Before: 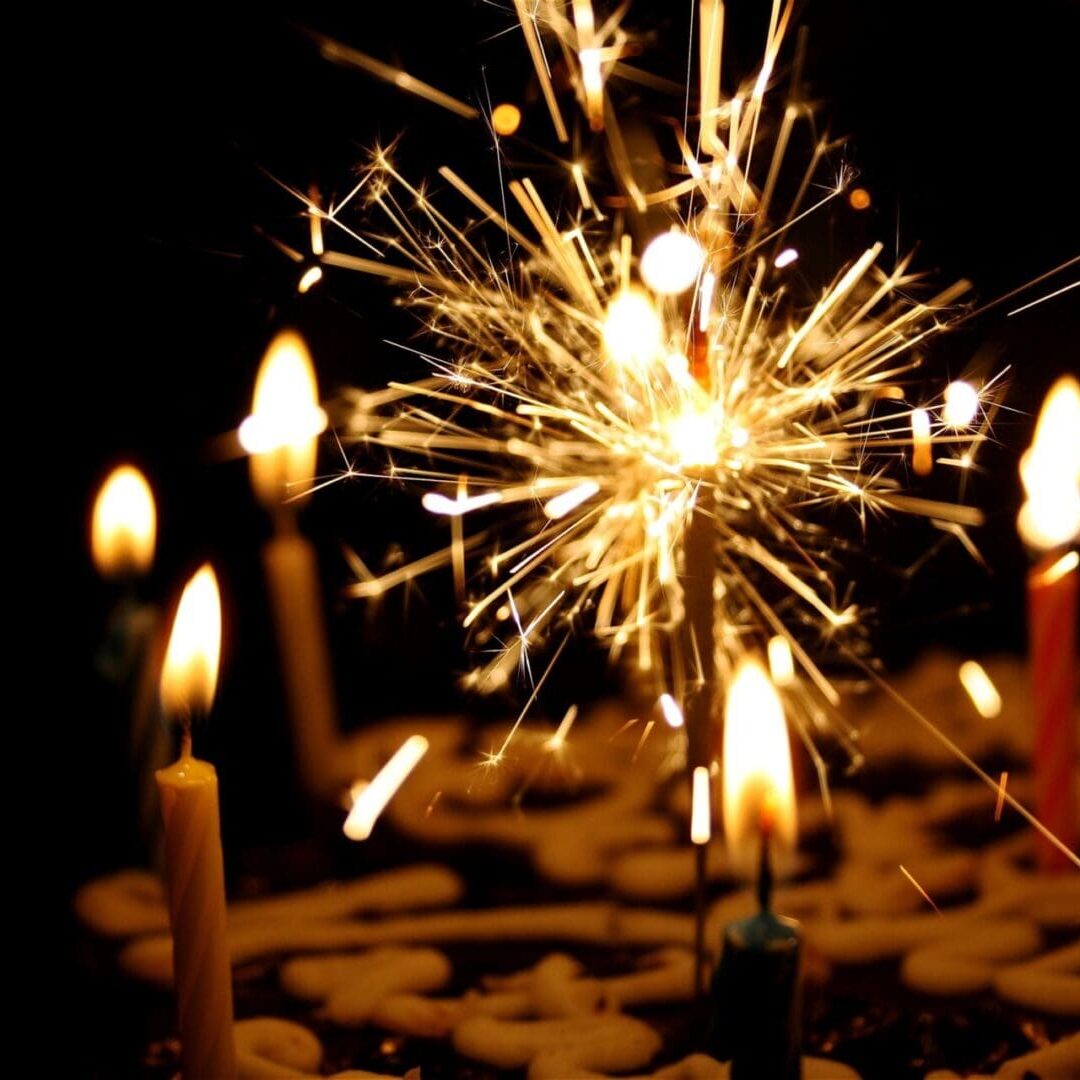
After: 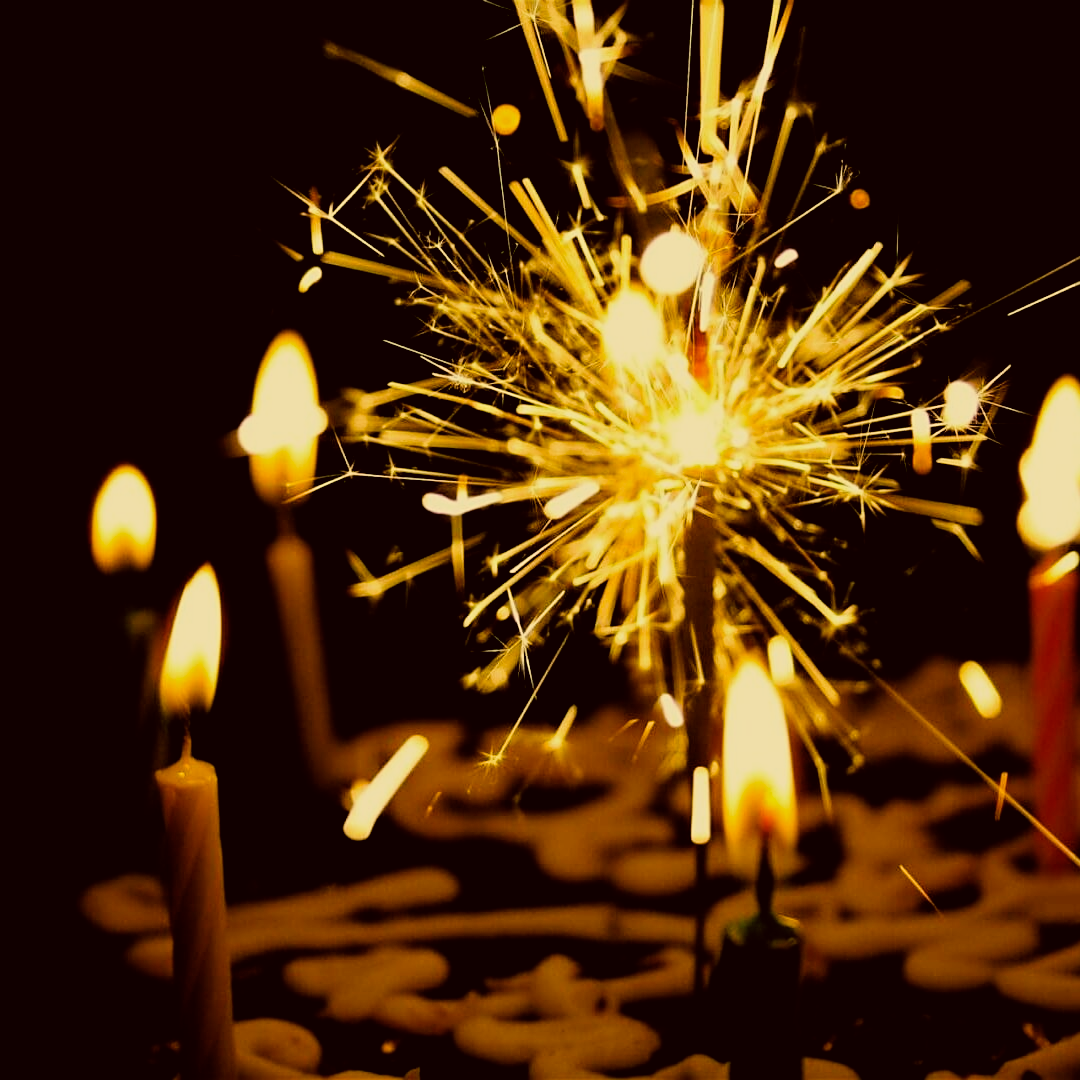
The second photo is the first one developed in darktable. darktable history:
sharpen: on, module defaults
color correction: highlights a* 0.162, highlights b* 29.53, shadows a* -0.162, shadows b* 21.09
filmic rgb: black relative exposure -5 EV, hardness 2.88, contrast 1.2
